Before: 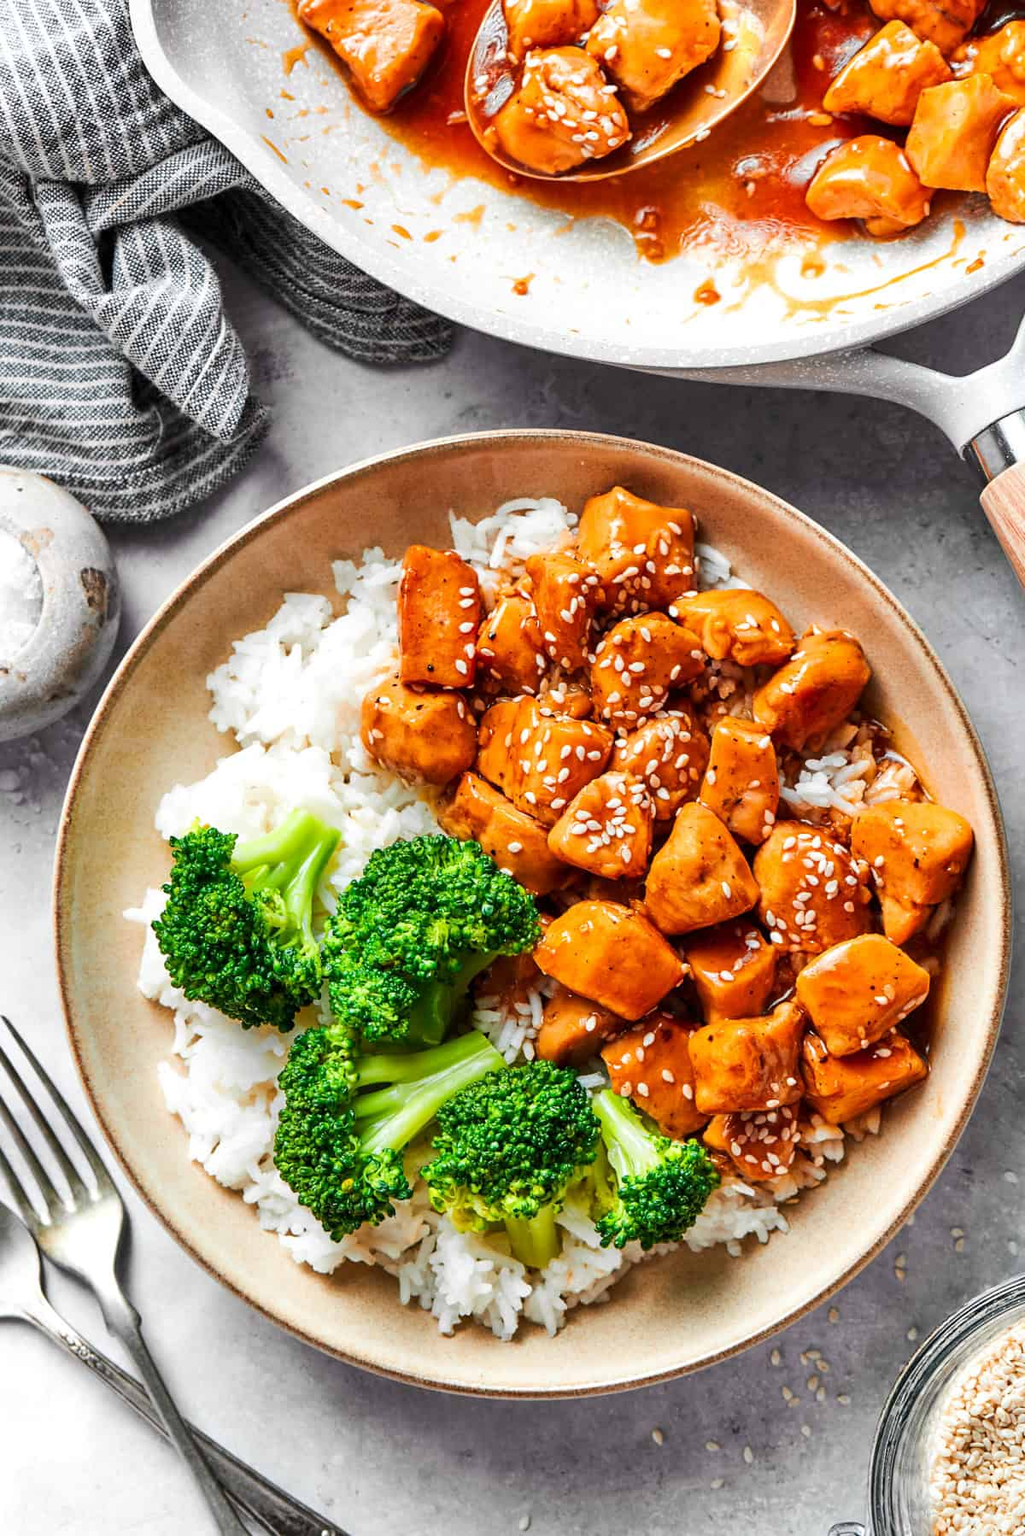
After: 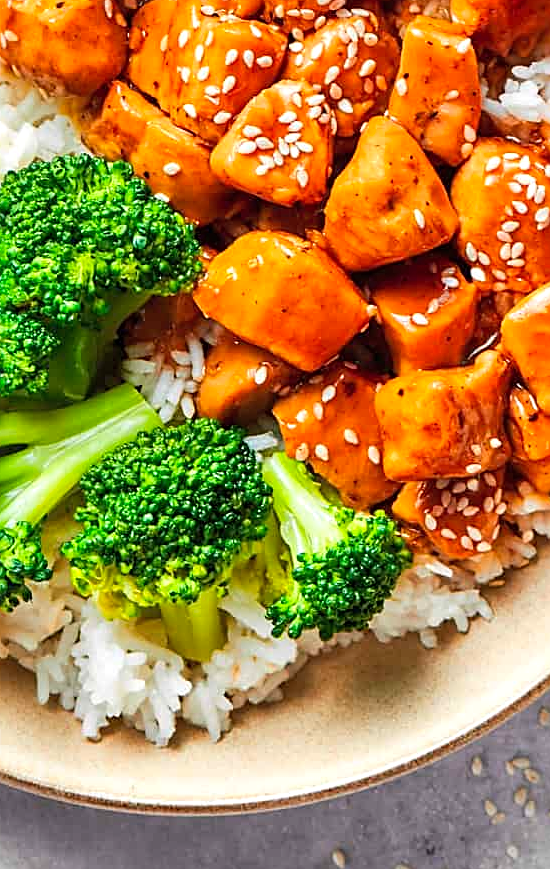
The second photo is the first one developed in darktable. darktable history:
crop: left 35.976%, top 45.819%, right 18.162%, bottom 5.807%
sharpen: on, module defaults
contrast brightness saturation: contrast 0.03, brightness 0.06, saturation 0.13
exposure: exposure 0.128 EV, compensate highlight preservation false
